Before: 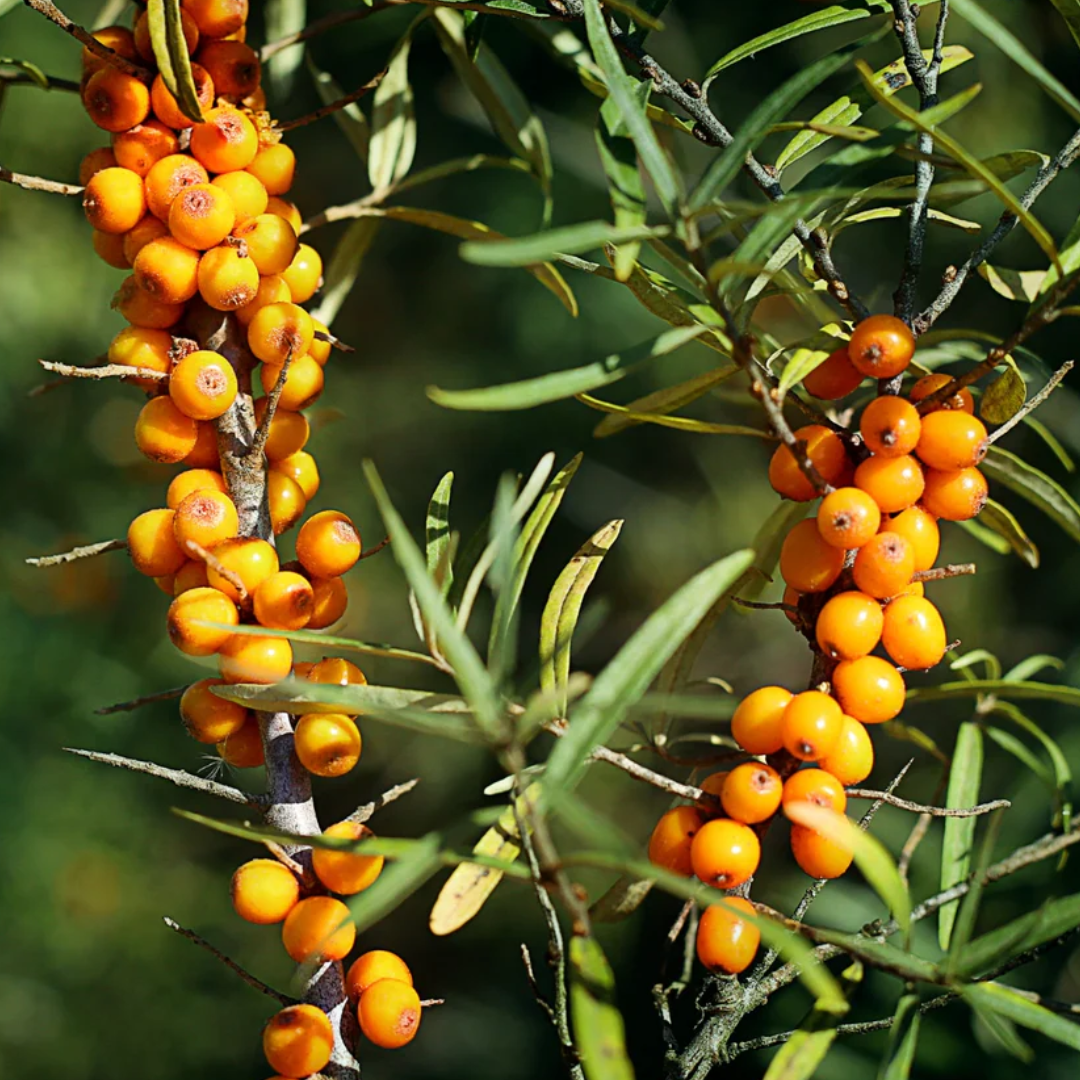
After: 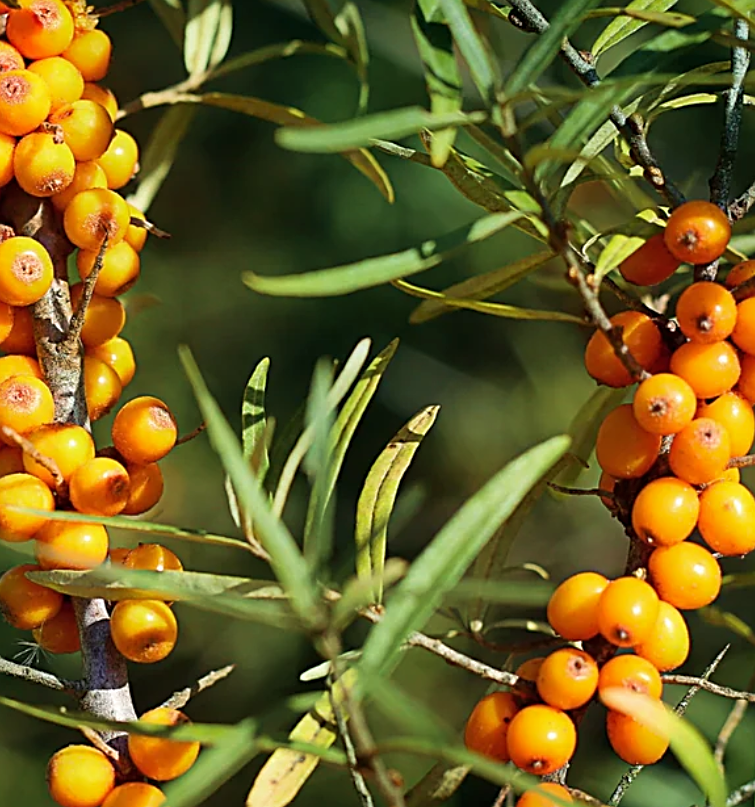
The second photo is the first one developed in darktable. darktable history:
crop and rotate: left 17.046%, top 10.659%, right 12.989%, bottom 14.553%
shadows and highlights: shadows 25, highlights -25
velvia: on, module defaults
sharpen: on, module defaults
